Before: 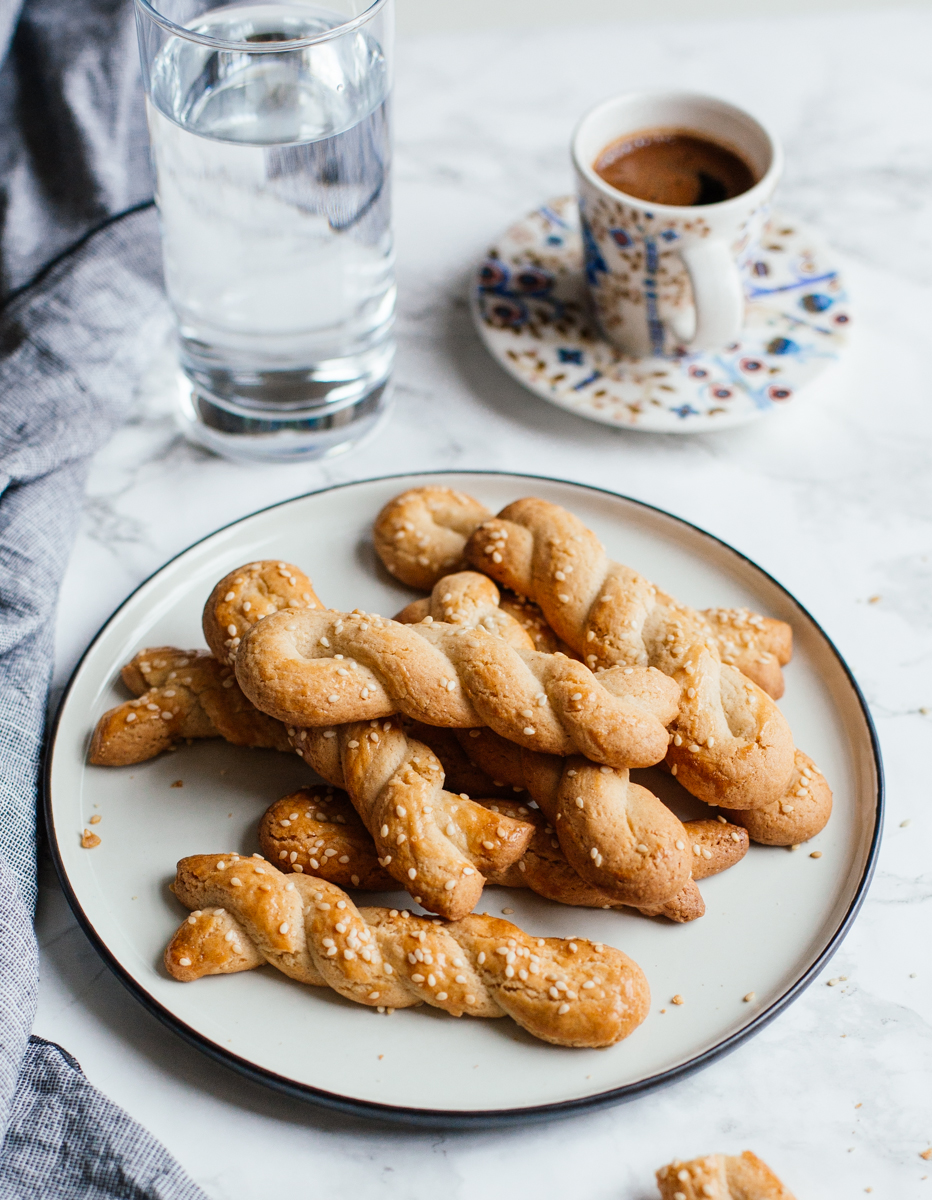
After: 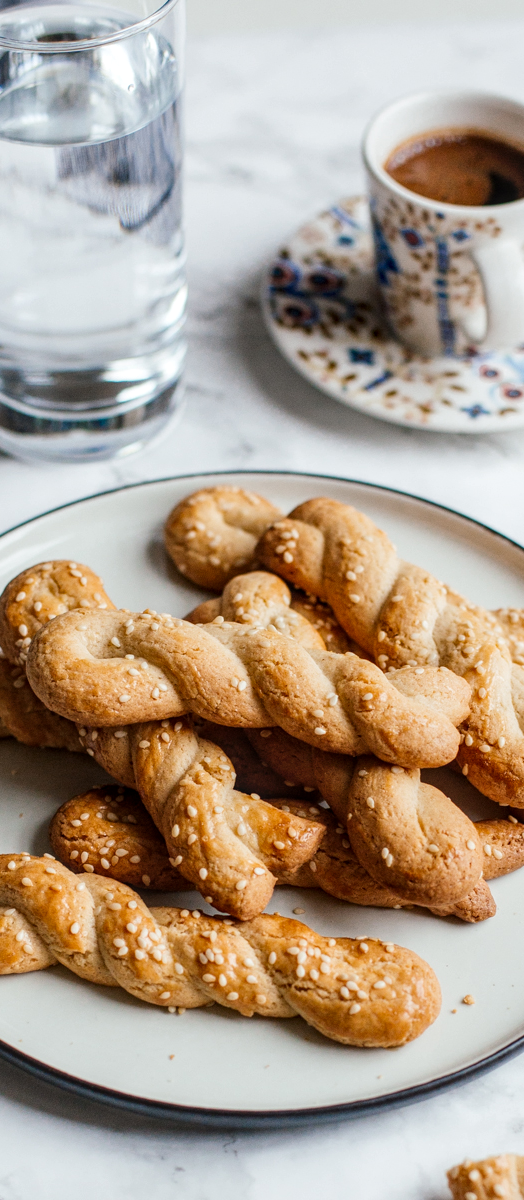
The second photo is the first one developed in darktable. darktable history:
local contrast: on, module defaults
rotate and perspective: automatic cropping off
crop and rotate: left 22.516%, right 21.234%
